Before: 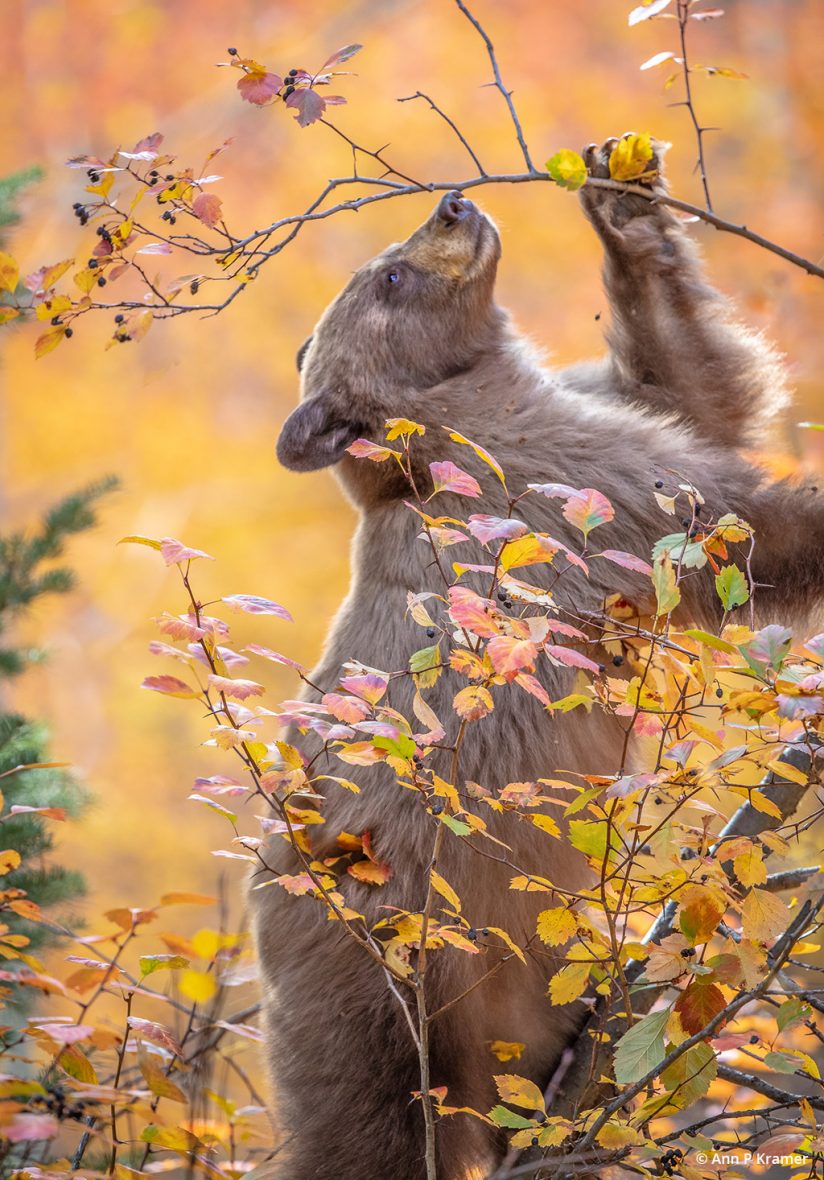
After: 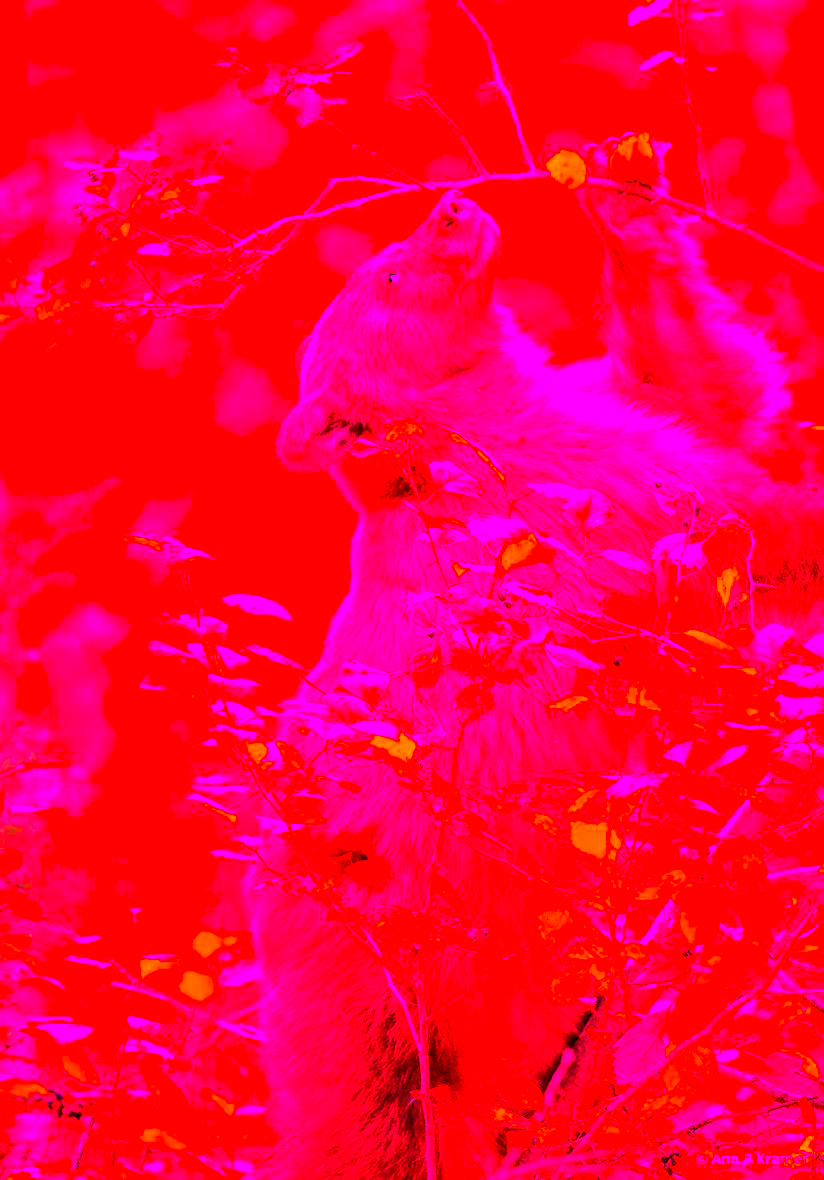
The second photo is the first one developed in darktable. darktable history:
white balance: red 4.26, blue 1.802
color balance rgb: perceptual saturation grading › global saturation 30%, global vibrance 10%
